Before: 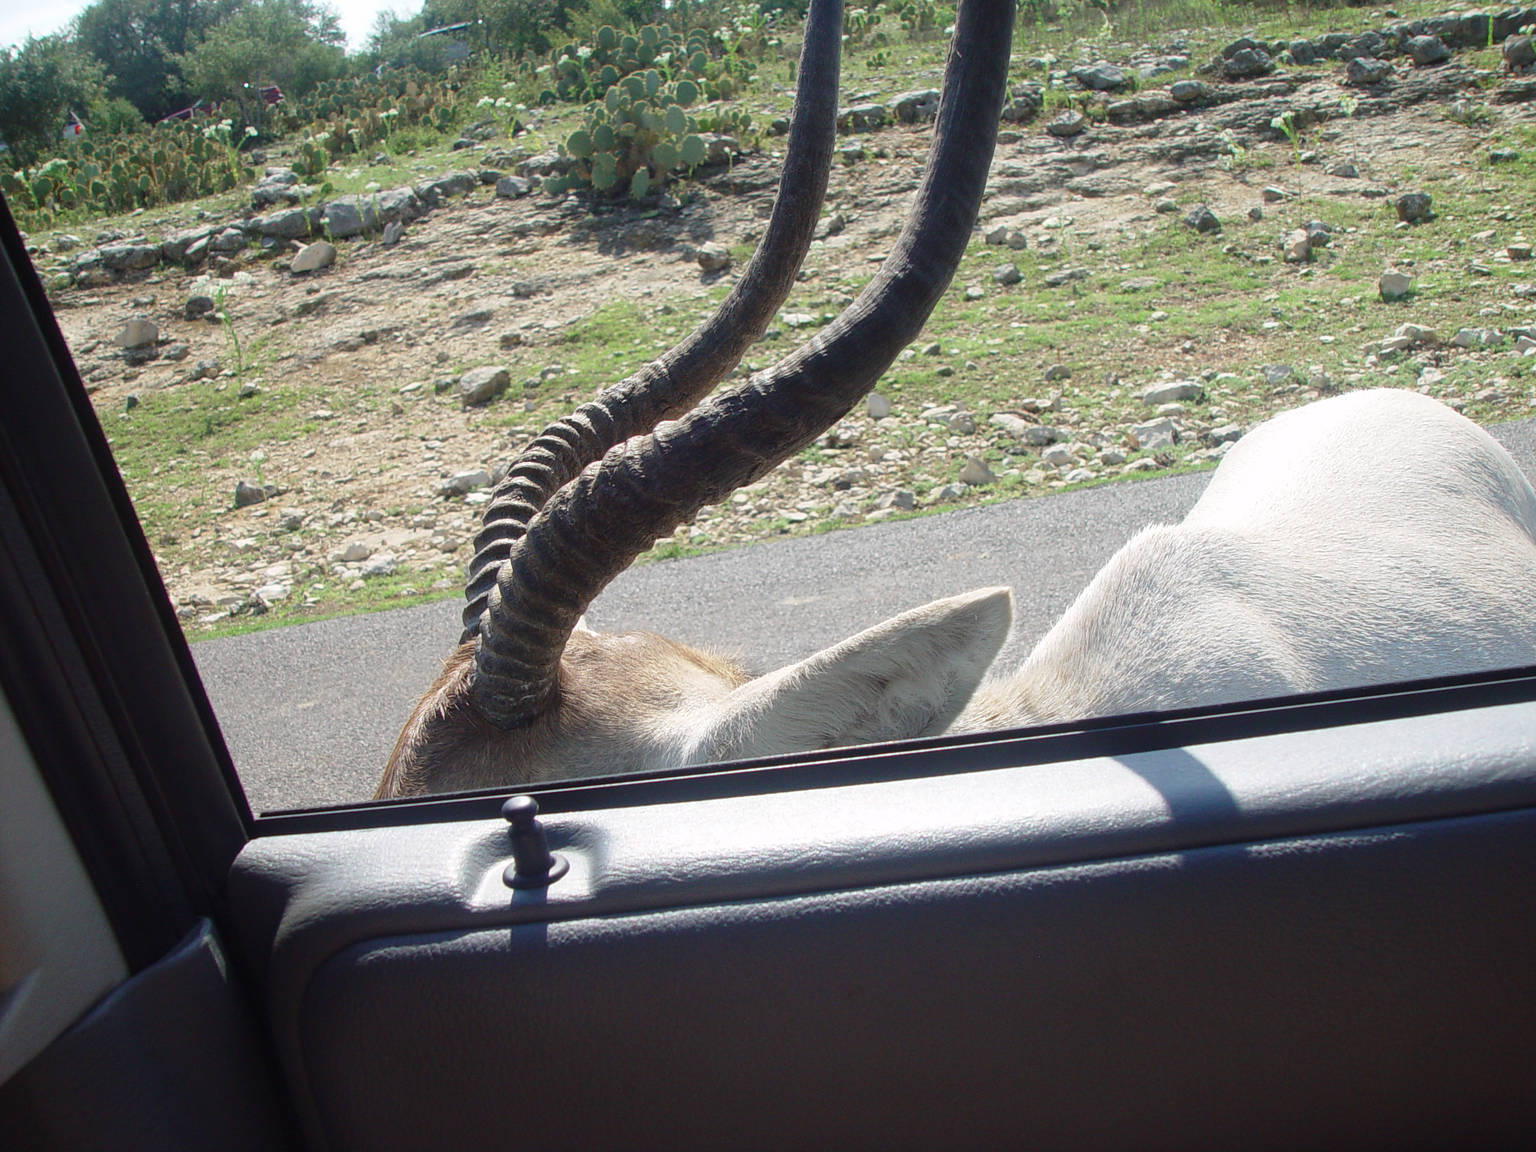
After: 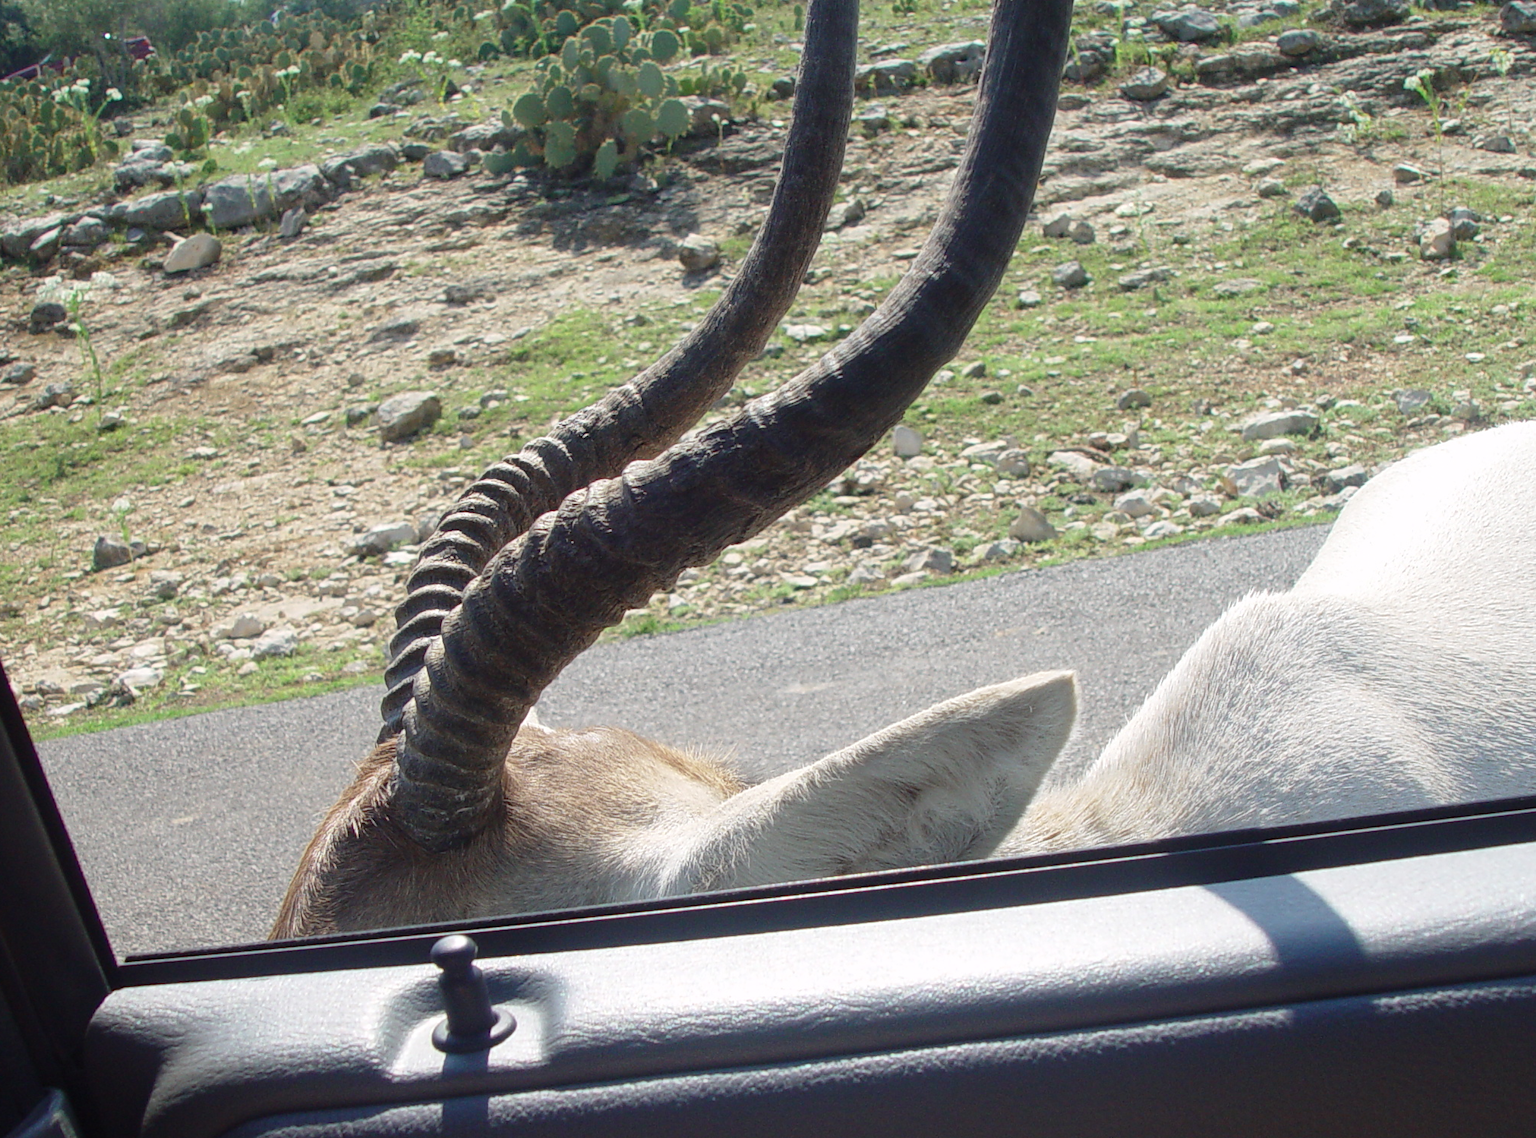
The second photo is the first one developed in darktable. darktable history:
crop and rotate: left 10.514%, top 4.999%, right 10.453%, bottom 16.893%
